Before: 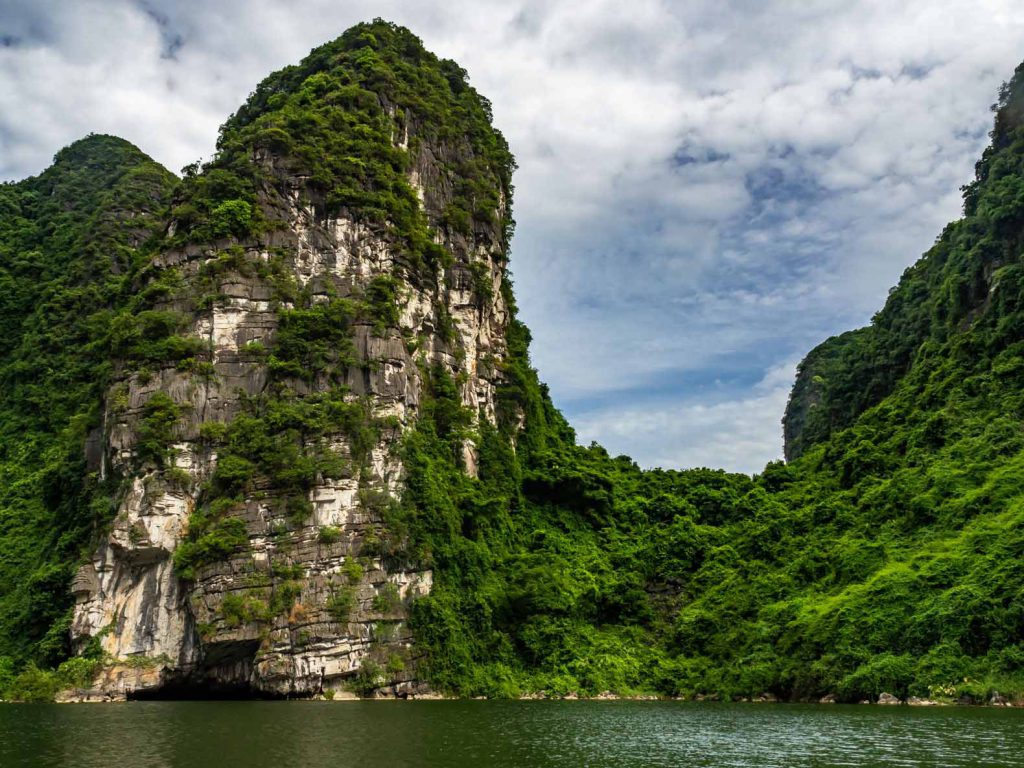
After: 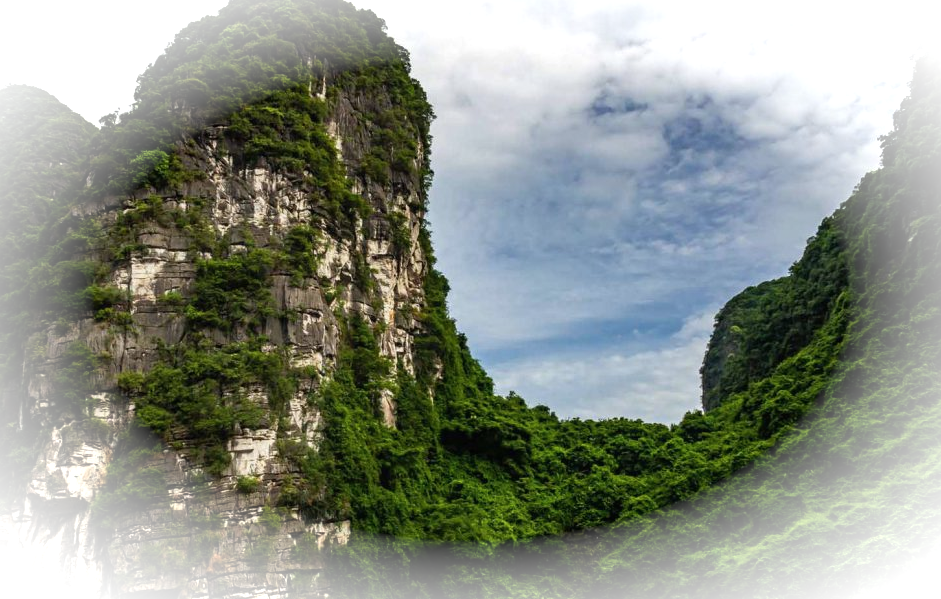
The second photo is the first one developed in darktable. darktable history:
crop: left 8.097%, top 6.574%, bottom 15.355%
contrast equalizer: octaves 7, y [[0.5, 0.5, 0.478, 0.5, 0.5, 0.5], [0.5 ×6], [0.5 ×6], [0 ×6], [0 ×6]]
contrast brightness saturation: saturation -0.048
vignetting: brightness 0.996, saturation -0.489, automatic ratio true
